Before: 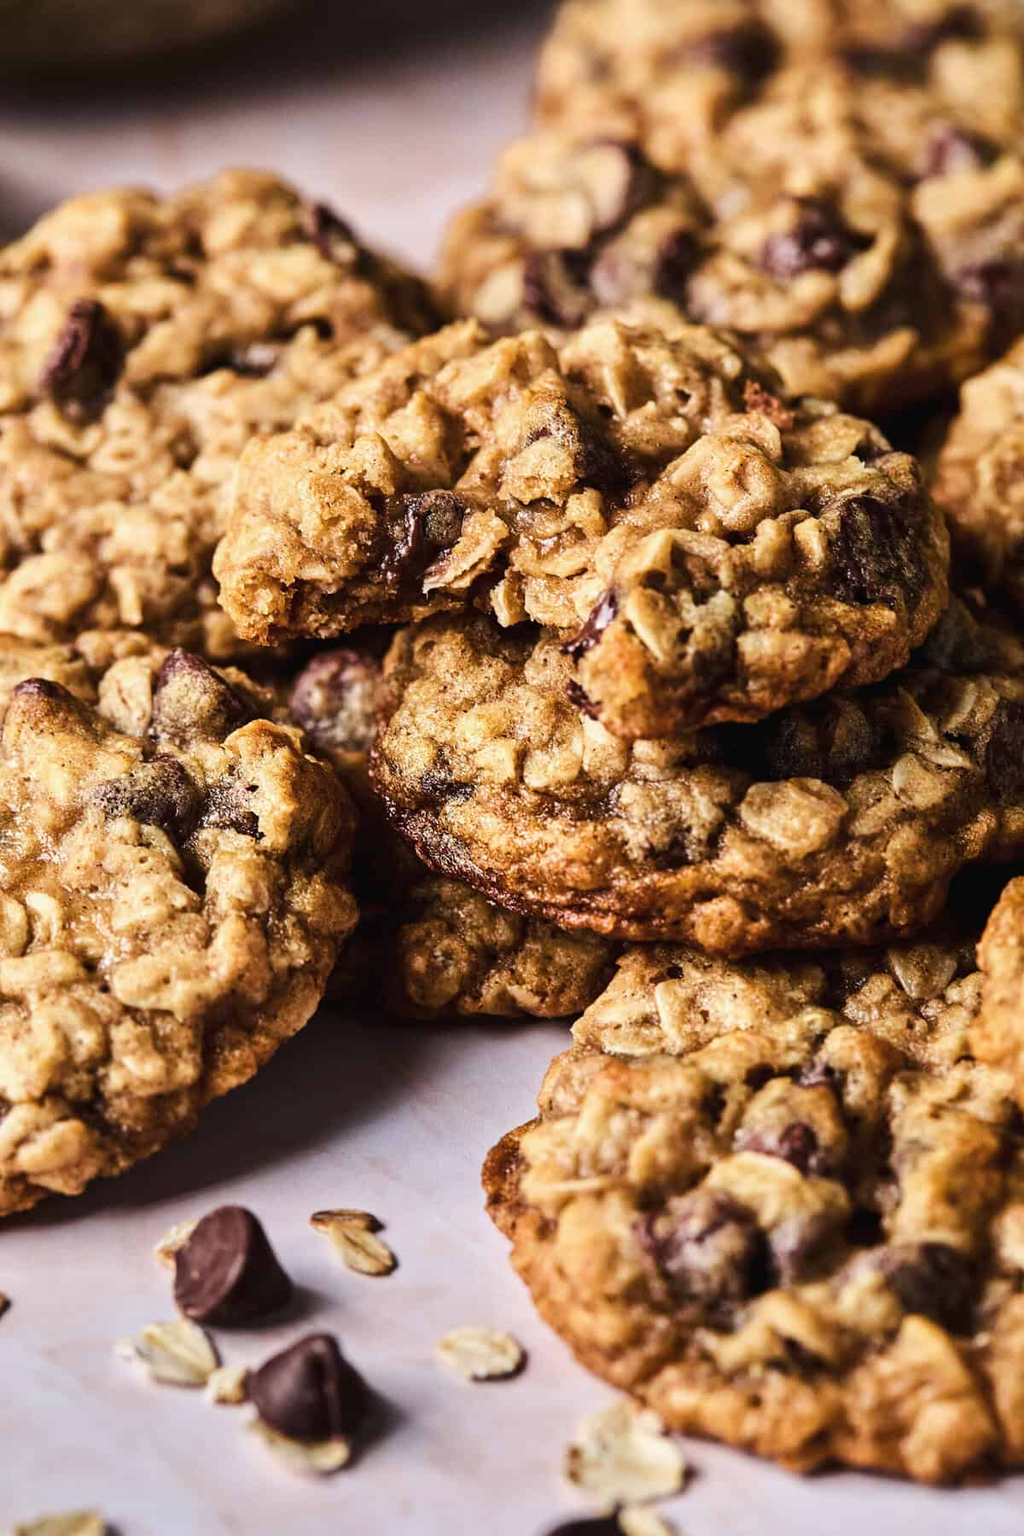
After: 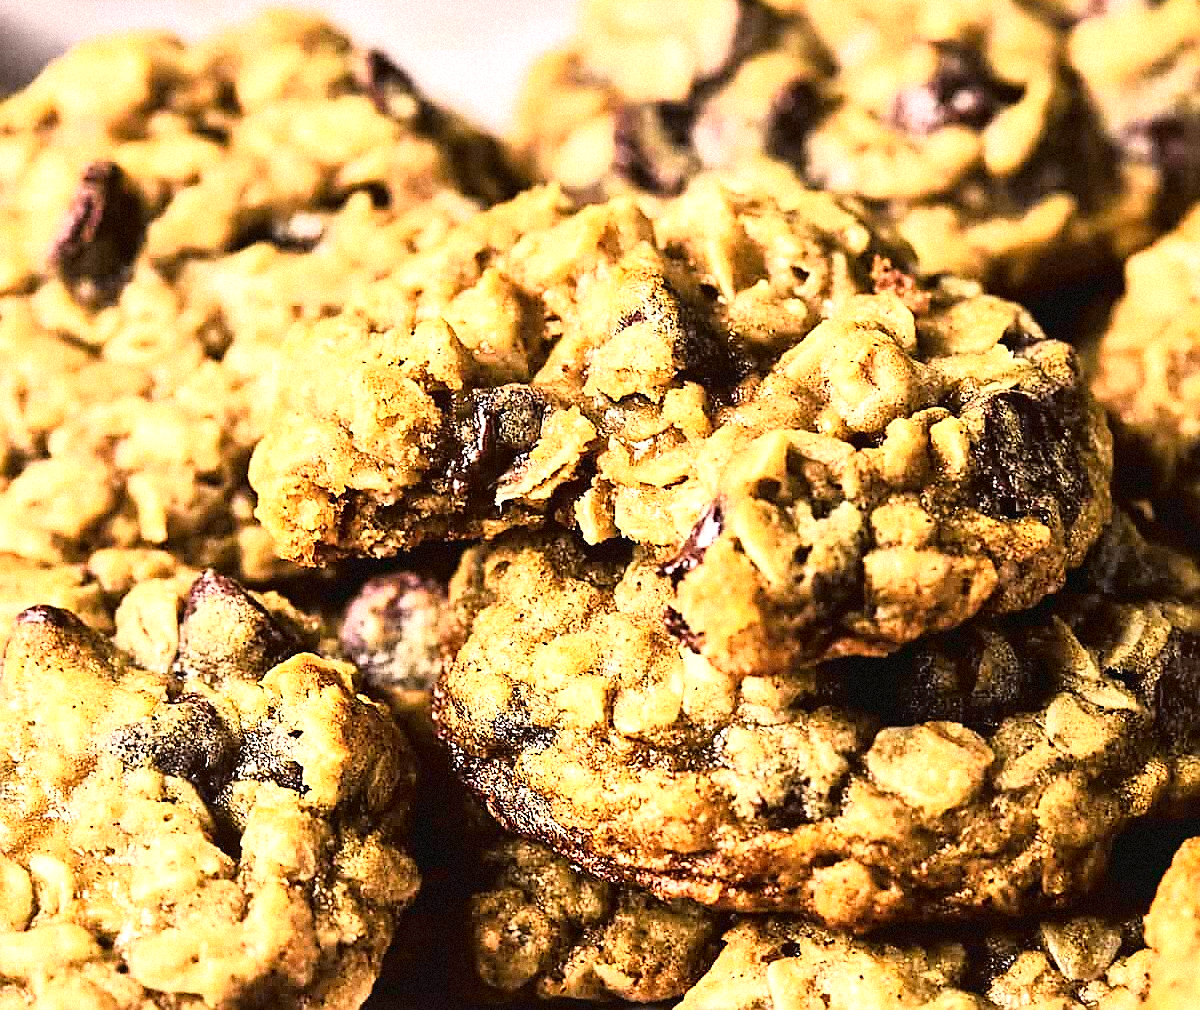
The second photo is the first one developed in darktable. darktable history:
crop and rotate: top 10.605%, bottom 33.274%
grain: mid-tones bias 0%
sharpen: radius 1.4, amount 1.25, threshold 0.7
tone curve: curves: ch0 [(0, 0.049) (0.113, 0.084) (0.285, 0.301) (0.673, 0.796) (0.845, 0.932) (0.994, 0.971)]; ch1 [(0, 0) (0.456, 0.424) (0.498, 0.5) (0.57, 0.557) (0.631, 0.635) (1, 1)]; ch2 [(0, 0) (0.395, 0.398) (0.44, 0.456) (0.502, 0.507) (0.55, 0.559) (0.67, 0.702) (1, 1)], color space Lab, independent channels, preserve colors none
exposure: exposure 0.921 EV, compensate highlight preservation false
local contrast: mode bilateral grid, contrast 20, coarseness 50, detail 140%, midtone range 0.2
color balance: on, module defaults
